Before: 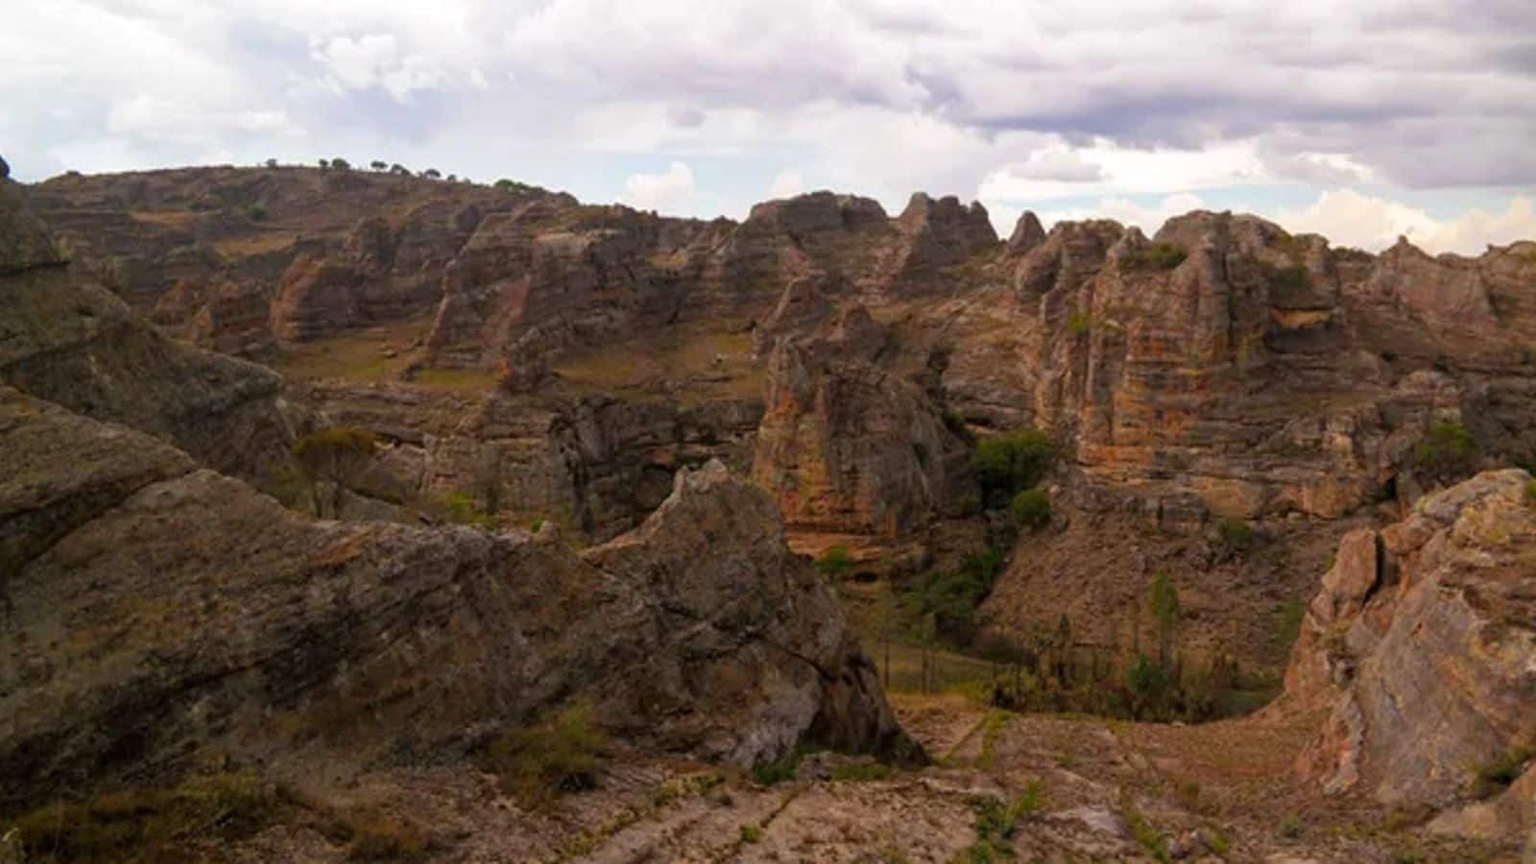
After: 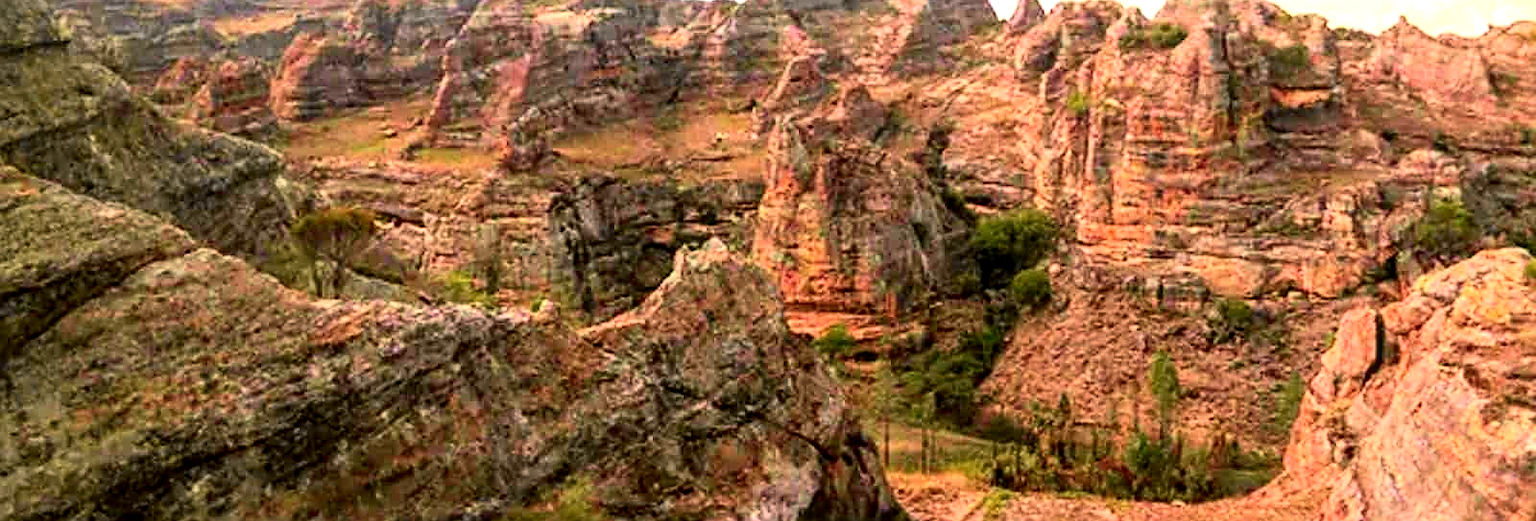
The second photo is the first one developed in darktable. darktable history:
tone curve: curves: ch0 [(0, 0.01) (0.133, 0.057) (0.338, 0.327) (0.494, 0.55) (0.726, 0.807) (1, 1)]; ch1 [(0, 0) (0.346, 0.324) (0.45, 0.431) (0.5, 0.5) (0.522, 0.517) (0.543, 0.578) (1, 1)]; ch2 [(0, 0) (0.44, 0.424) (0.501, 0.499) (0.564, 0.611) (0.622, 0.667) (0.707, 0.746) (1, 1)], color space Lab, independent channels, preserve colors none
local contrast: on, module defaults
crop and rotate: top 25.564%, bottom 14.032%
sharpen: on, module defaults
contrast brightness saturation: contrast 0.137, brightness 0.211
color balance rgb: shadows lift › hue 87.25°, power › luminance 3.444%, power › hue 232.4°, perceptual saturation grading › global saturation -0.435%, perceptual brilliance grading › global brilliance 30.639%, perceptual brilliance grading › highlights 49.452%, perceptual brilliance grading › mid-tones 49.528%, perceptual brilliance grading › shadows -21.78%, global vibrance 16.538%, saturation formula JzAzBz (2021)
